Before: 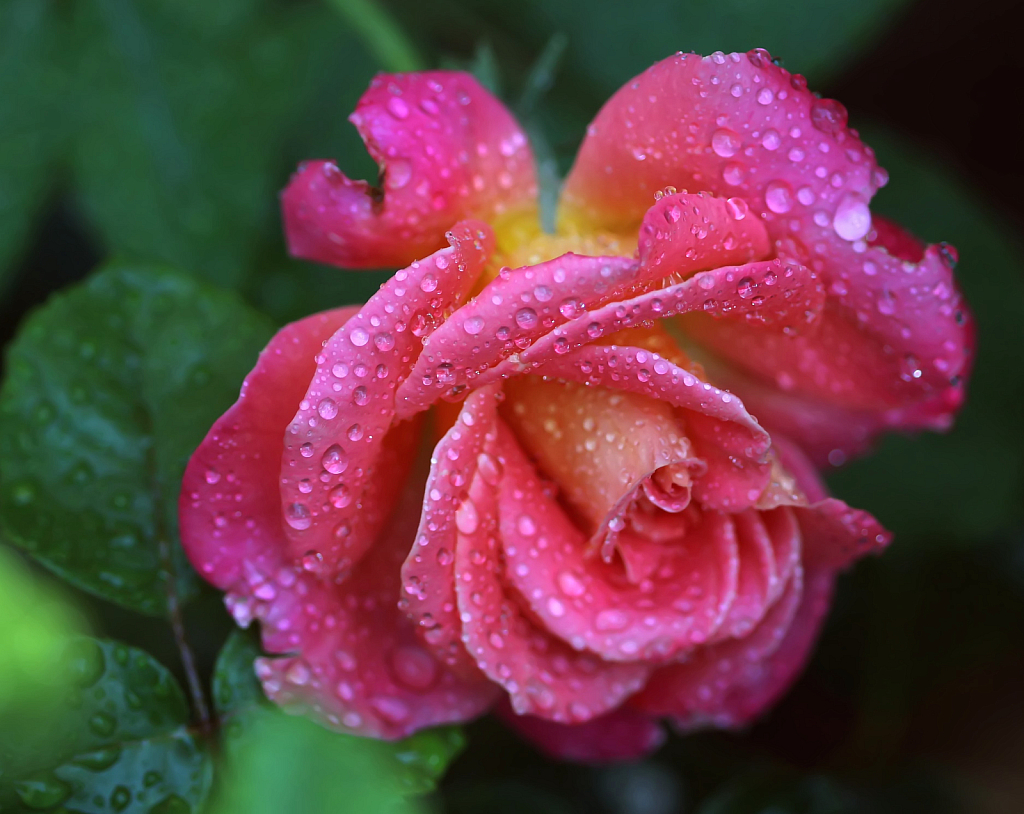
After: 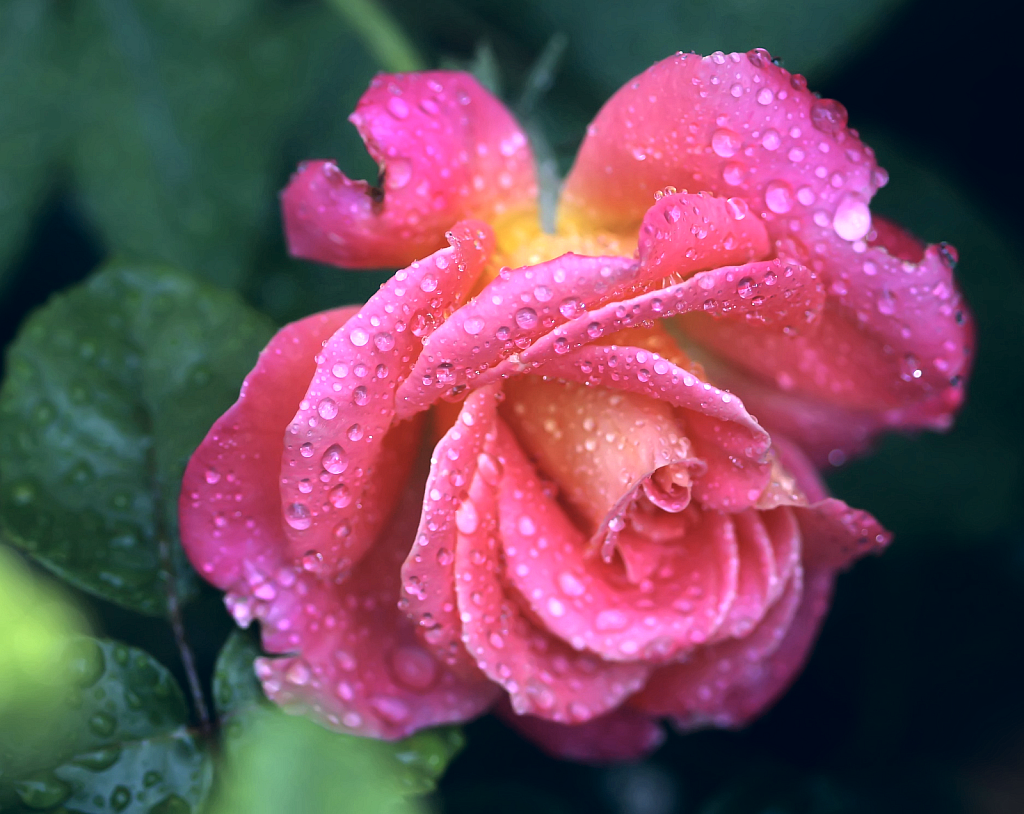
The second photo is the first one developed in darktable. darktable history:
tone equalizer: -8 EV -0.766 EV, -7 EV -0.681 EV, -6 EV -0.592 EV, -5 EV -0.391 EV, -3 EV 0.397 EV, -2 EV 0.6 EV, -1 EV 0.689 EV, +0 EV 0.774 EV
color correction: highlights a* 13.83, highlights b* 6.07, shadows a* -5.95, shadows b* -15.33, saturation 0.832
